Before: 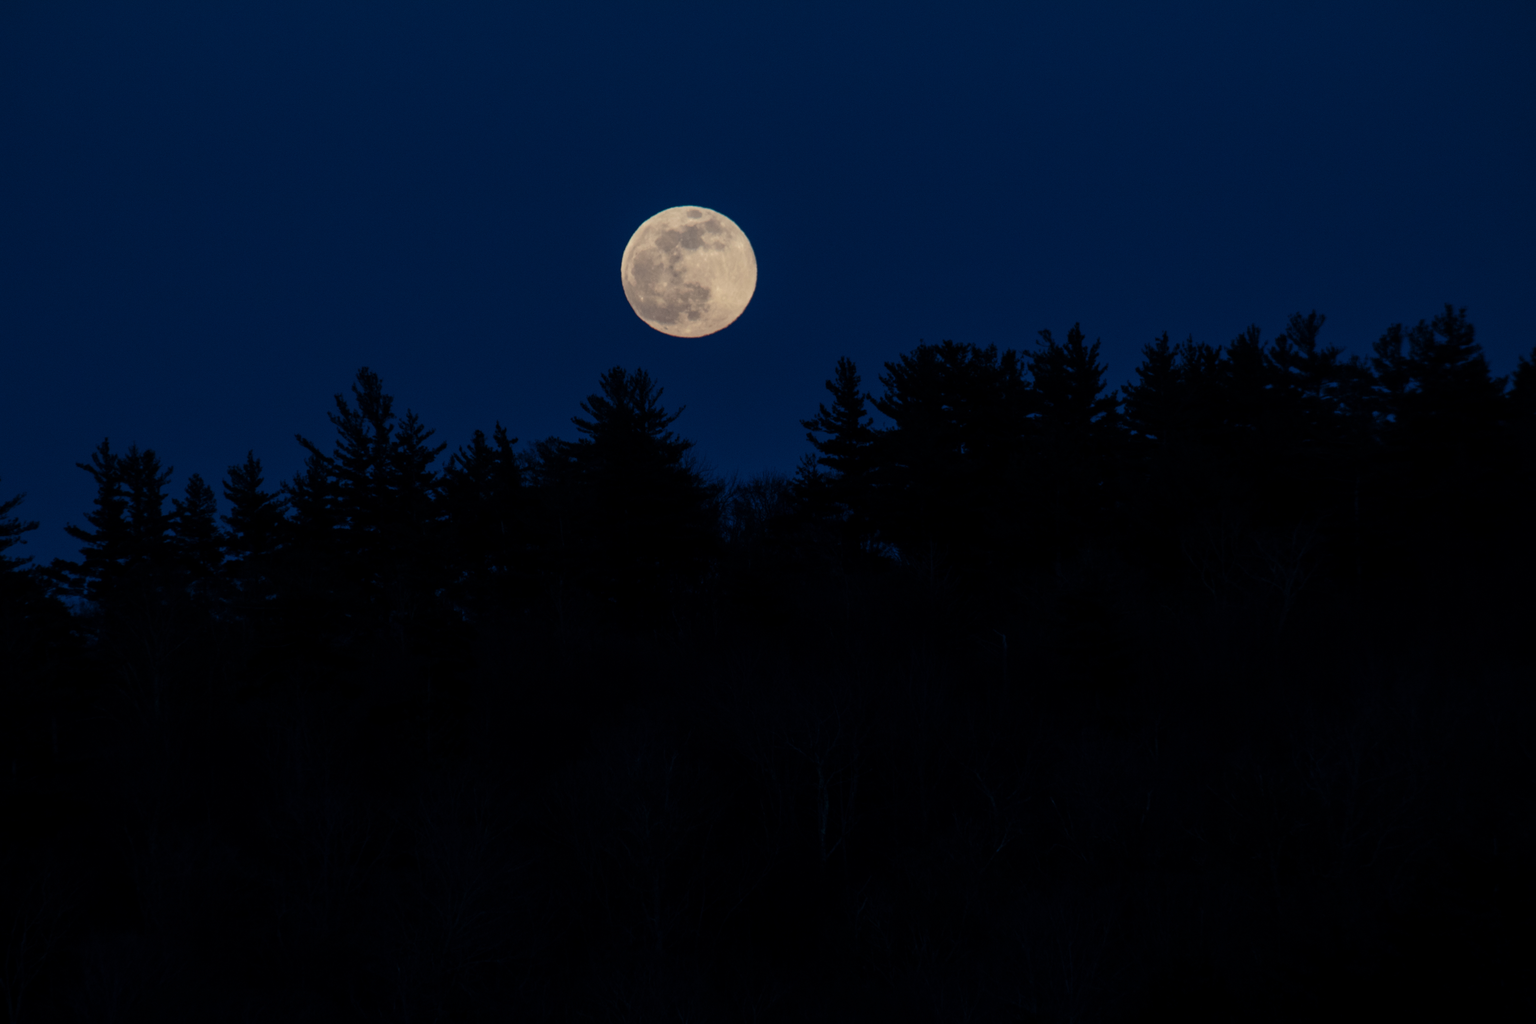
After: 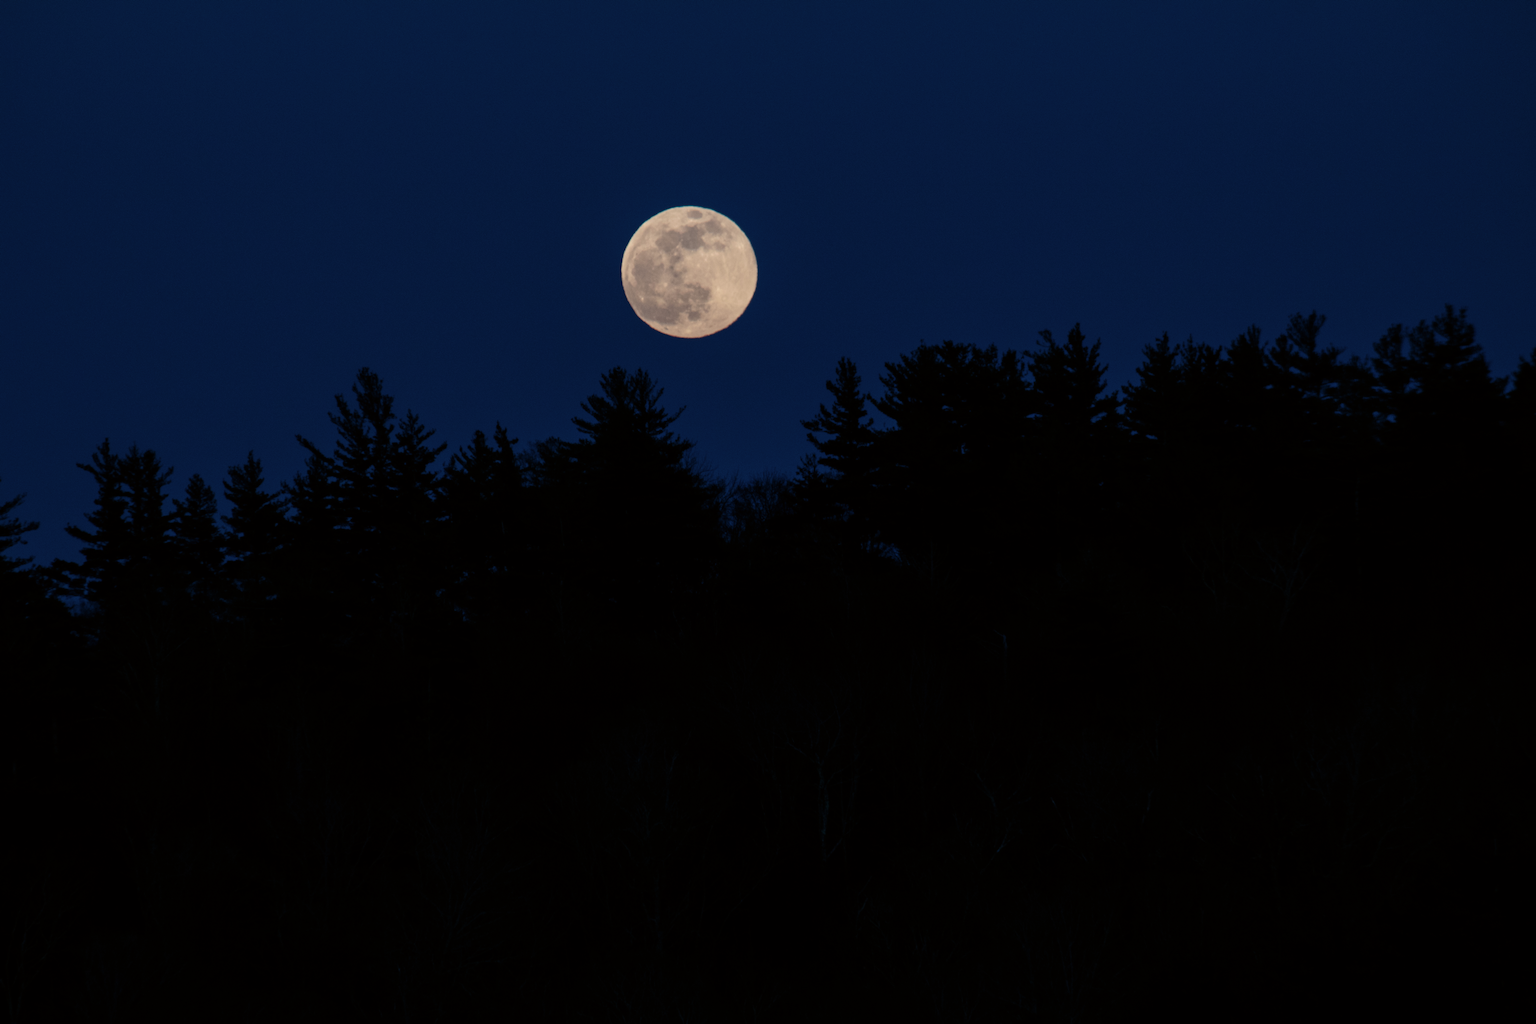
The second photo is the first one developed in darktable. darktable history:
color correction: highlights a* 3.02, highlights b* -1.06, shadows a* -0.09, shadows b* 1.94, saturation 0.975
